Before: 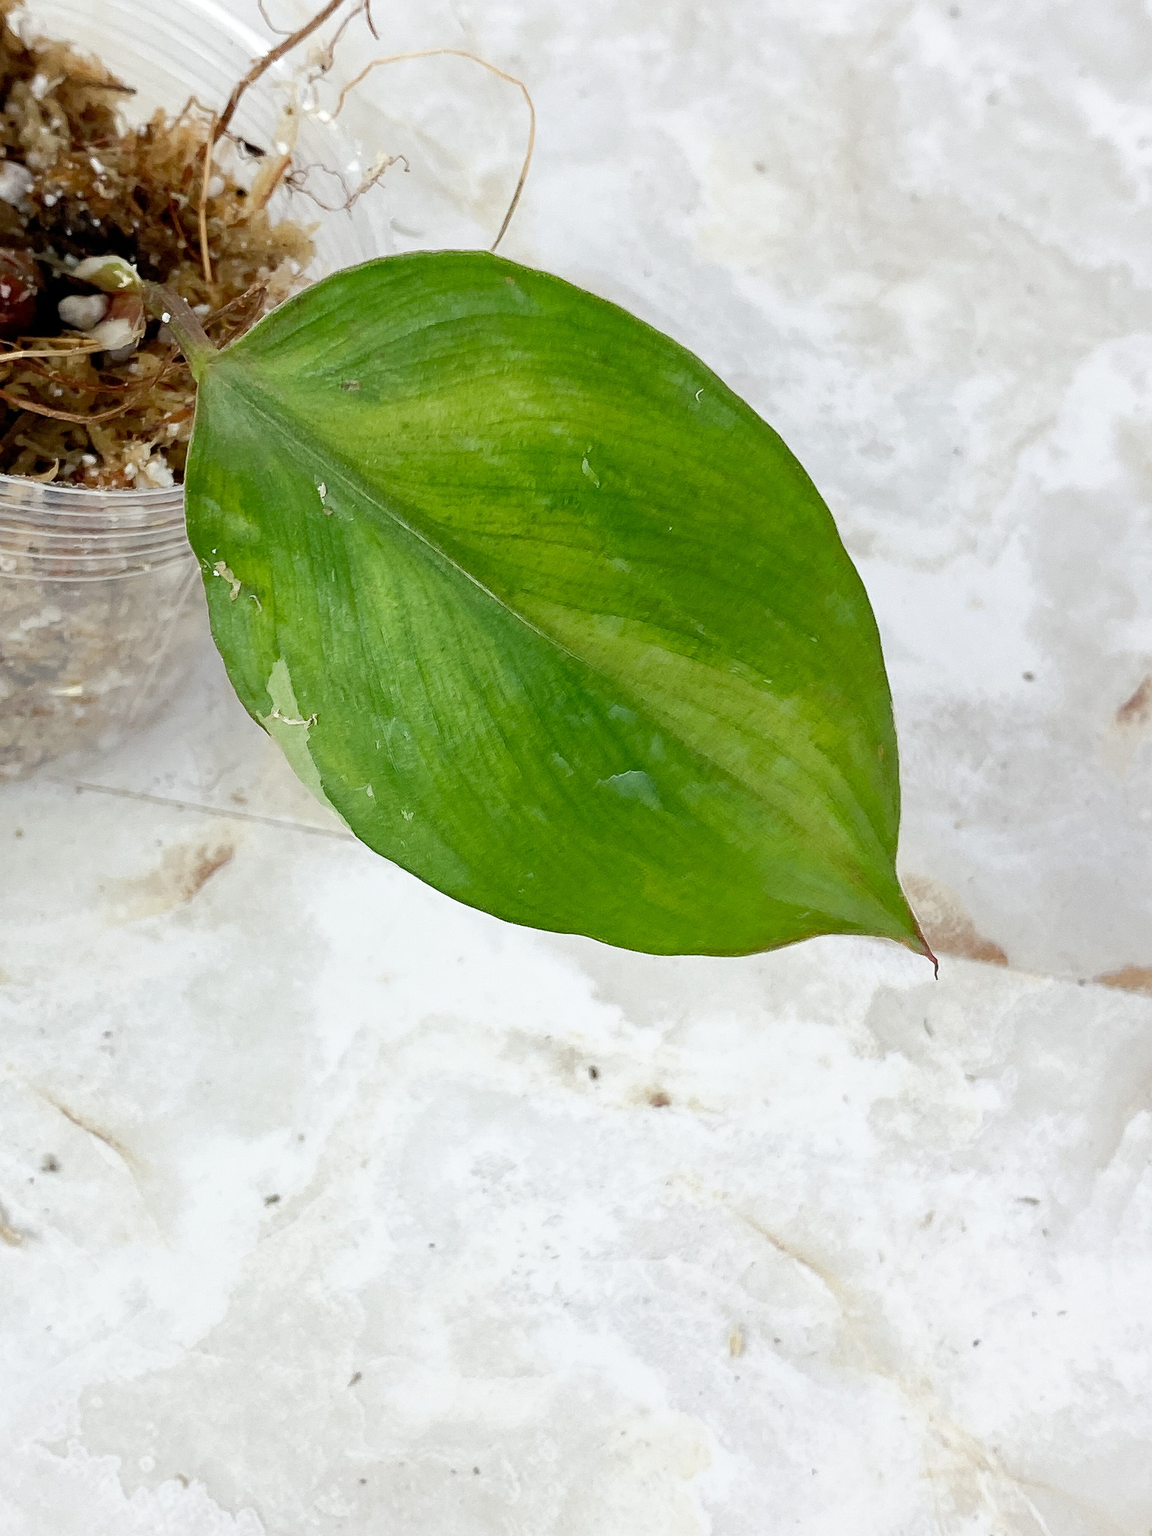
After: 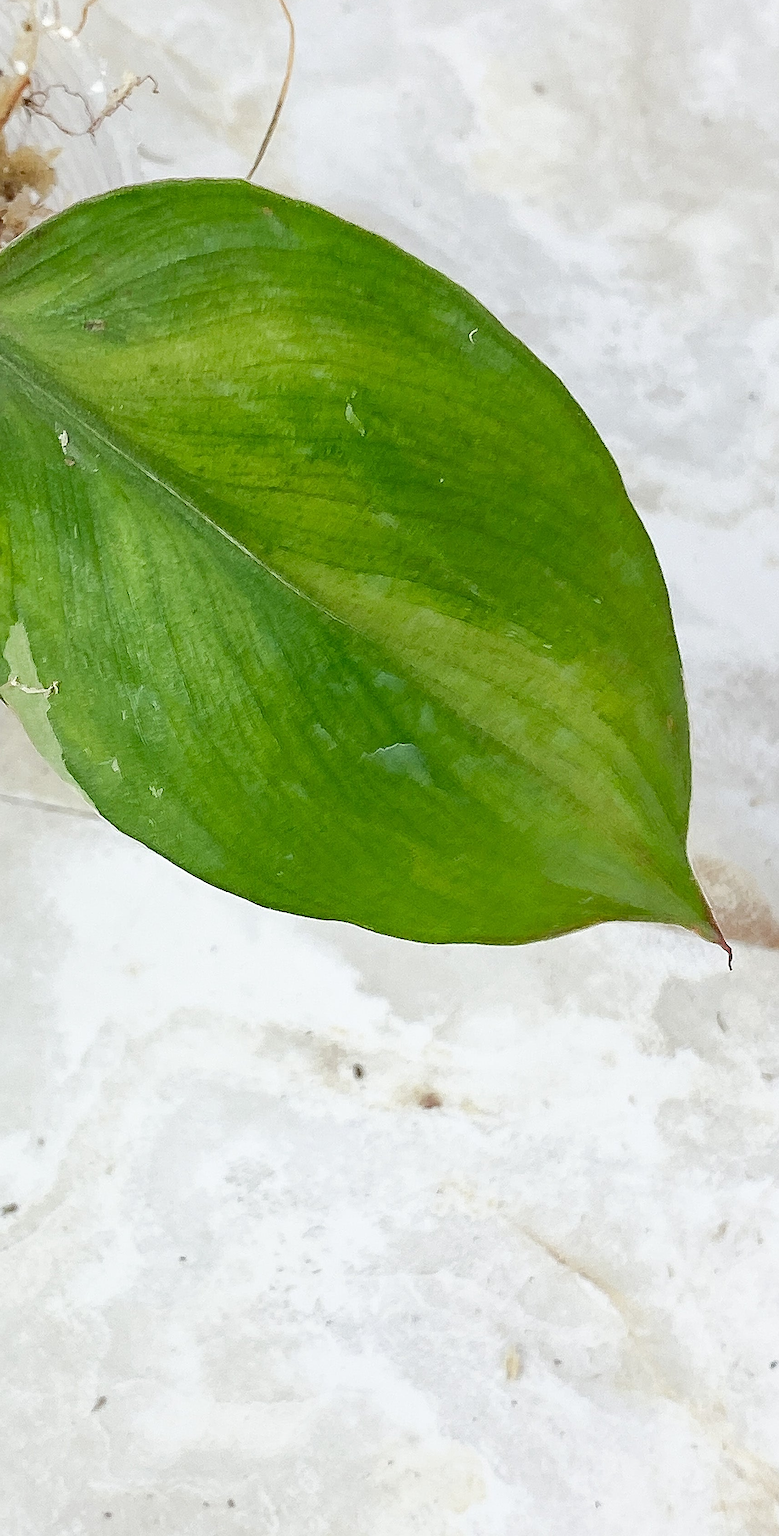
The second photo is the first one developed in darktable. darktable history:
crop and rotate: left 22.918%, top 5.629%, right 14.711%, bottom 2.247%
sharpen: on, module defaults
